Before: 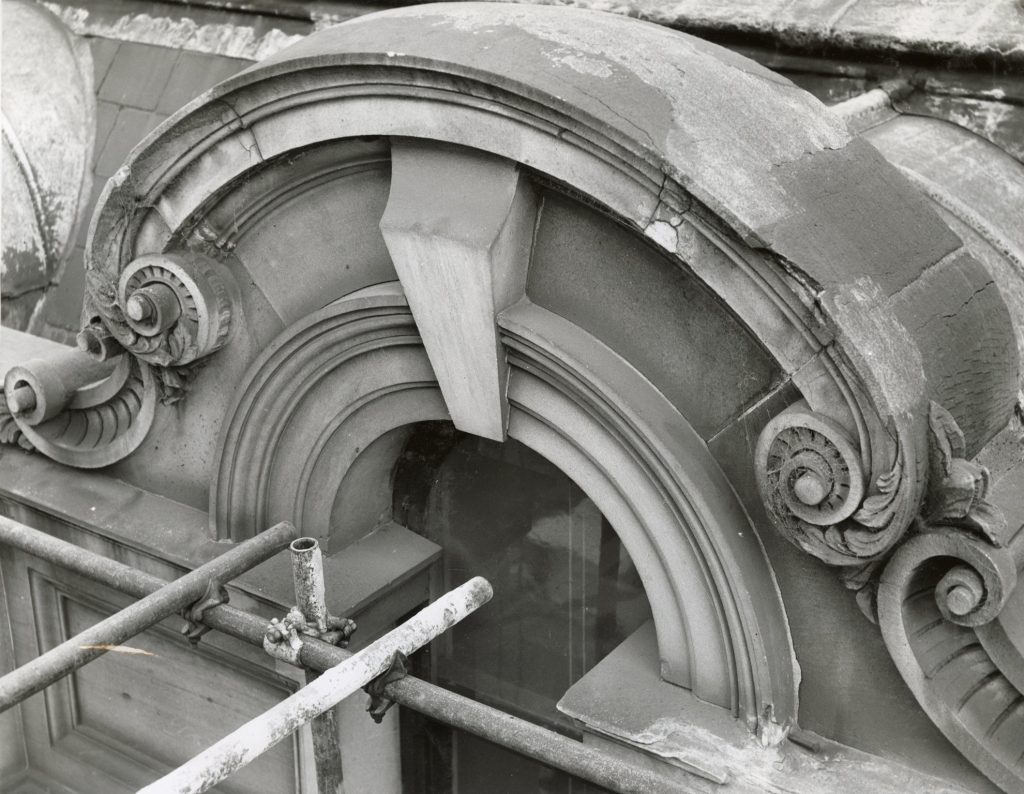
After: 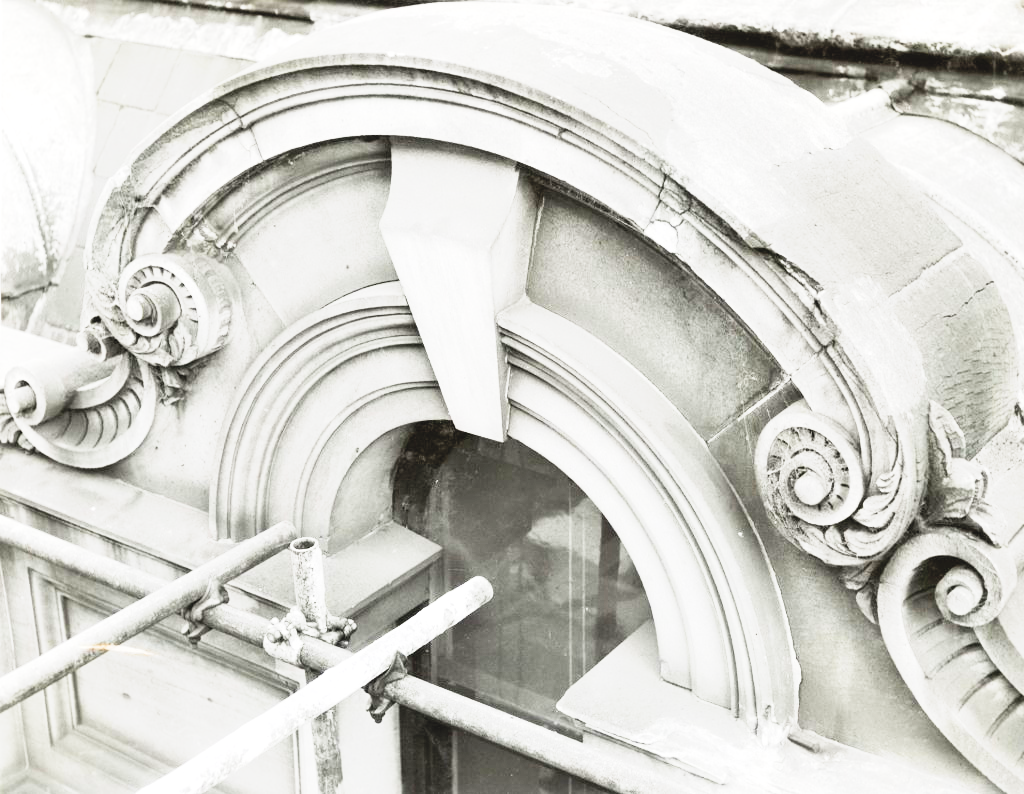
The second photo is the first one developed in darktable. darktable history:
contrast brightness saturation: contrast 0.096, brightness 0.306, saturation 0.149
tone curve: curves: ch0 [(0, 0.049) (0.113, 0.084) (0.285, 0.301) (0.673, 0.796) (0.845, 0.932) (0.994, 0.971)]; ch1 [(0, 0) (0.456, 0.424) (0.498, 0.5) (0.57, 0.557) (0.631, 0.635) (1, 1)]; ch2 [(0, 0) (0.395, 0.398) (0.44, 0.456) (0.502, 0.507) (0.55, 0.559) (0.67, 0.702) (1, 1)], preserve colors none
exposure: exposure 0.603 EV, compensate highlight preservation false
tone equalizer: -8 EV -0.711 EV, -7 EV -0.733 EV, -6 EV -0.609 EV, -5 EV -0.383 EV, -3 EV 0.382 EV, -2 EV 0.6 EV, -1 EV 0.685 EV, +0 EV 0.743 EV, edges refinement/feathering 500, mask exposure compensation -1.57 EV, preserve details no
